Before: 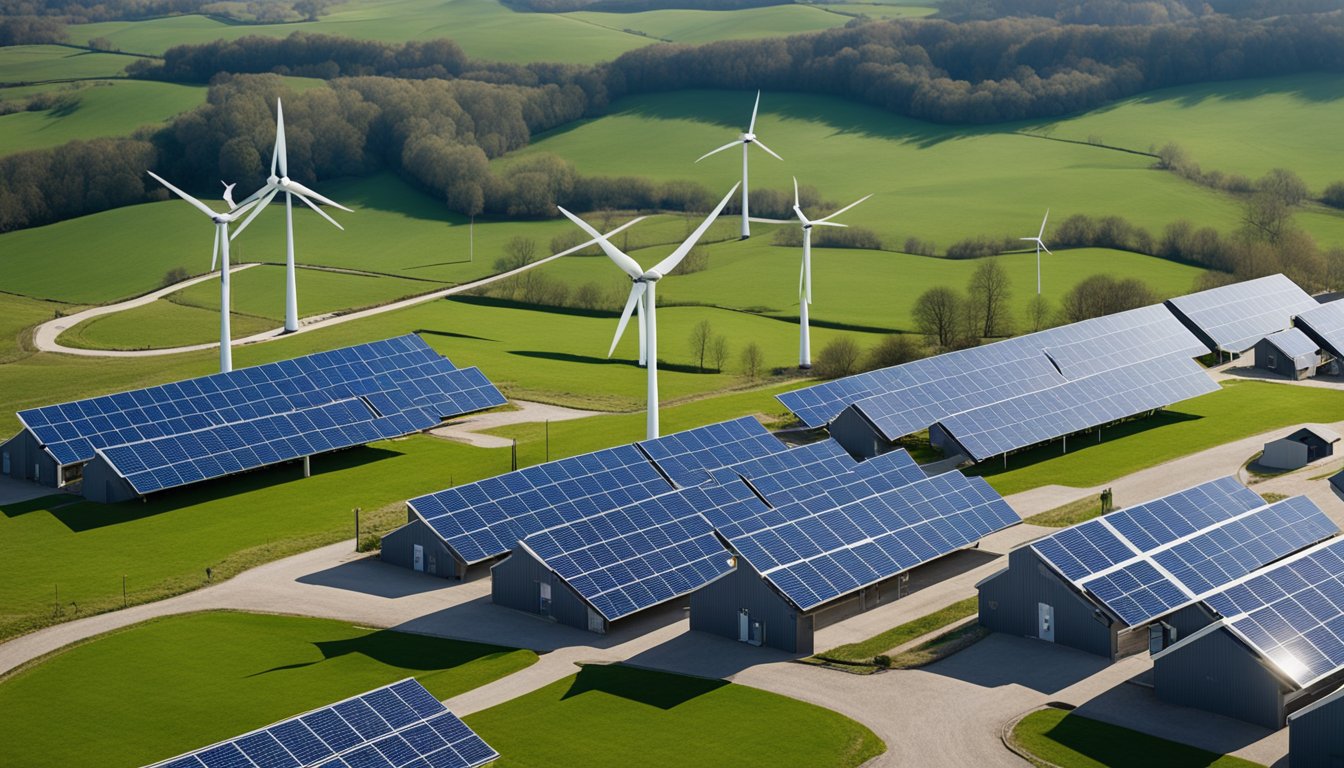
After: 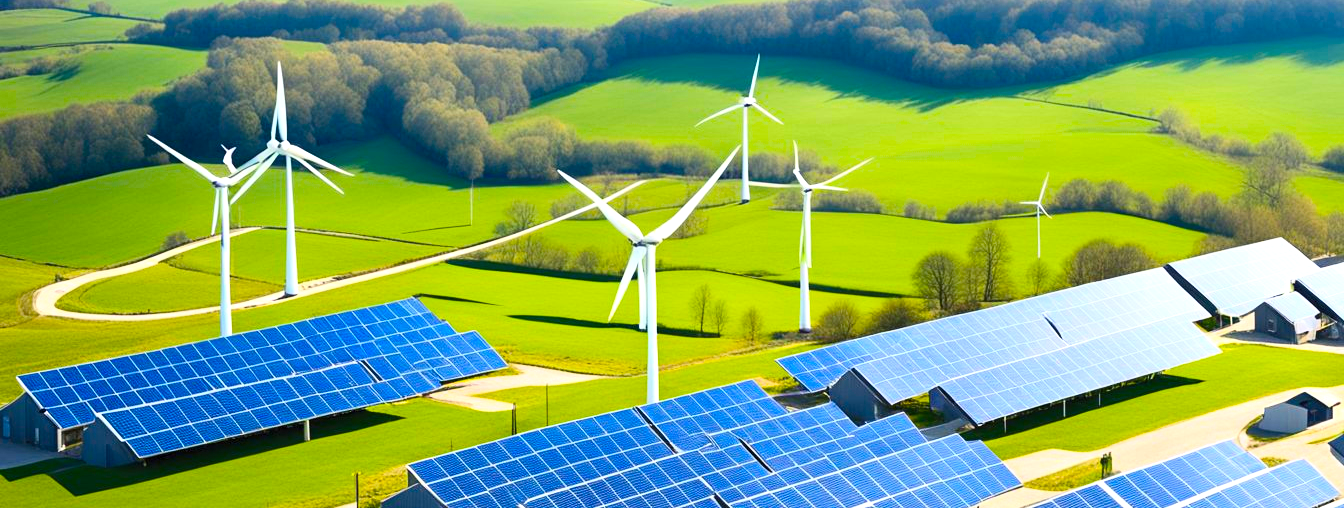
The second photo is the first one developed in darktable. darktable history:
exposure: exposure 0.61 EV, compensate highlight preservation false
contrast brightness saturation: contrast 0.203, brightness 0.16, saturation 0.221
crop and rotate: top 4.736%, bottom 29.091%
color balance rgb: shadows lift › chroma 1.904%, shadows lift › hue 263.1°, highlights gain › luminance 17.949%, perceptual saturation grading › global saturation 39.512%, global vibrance 20%
